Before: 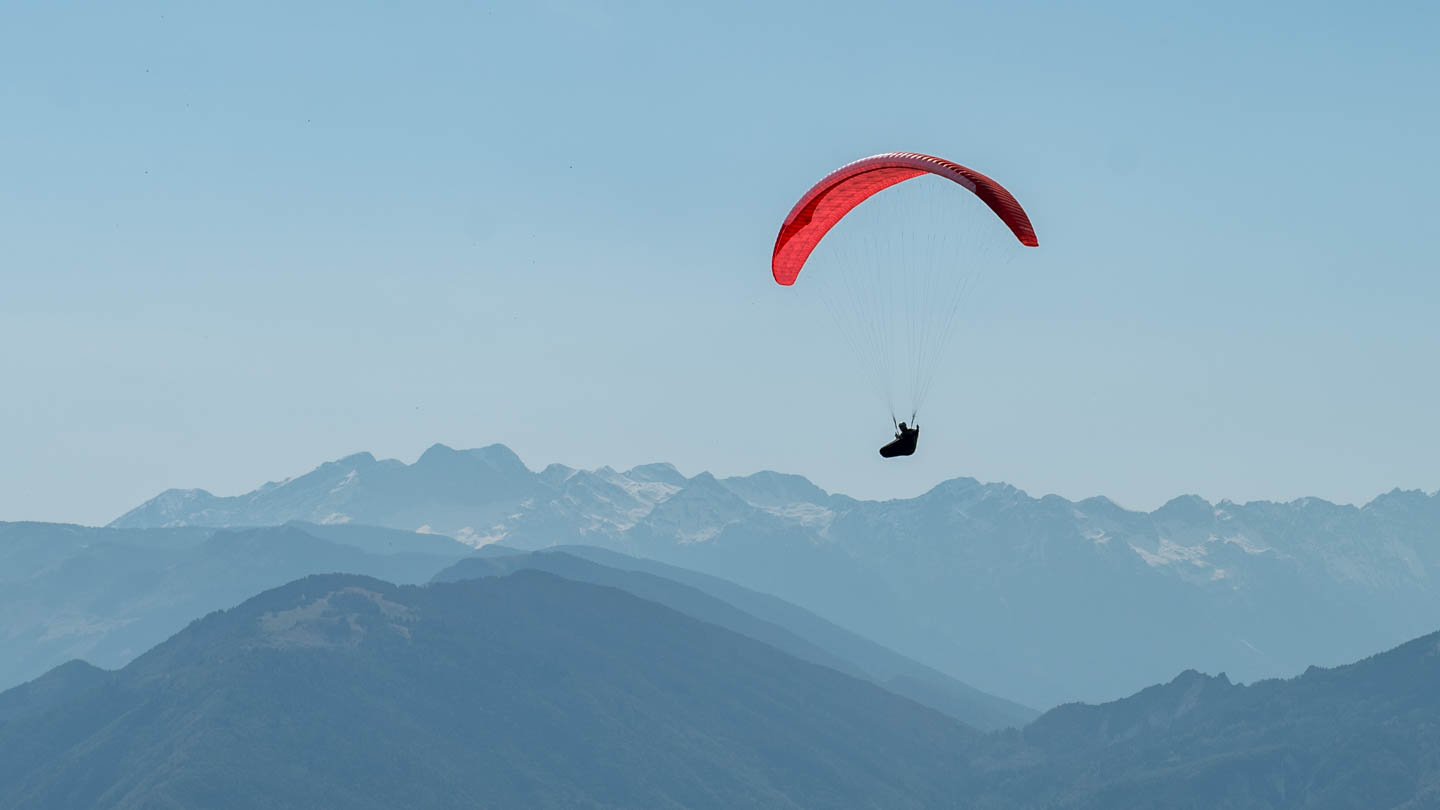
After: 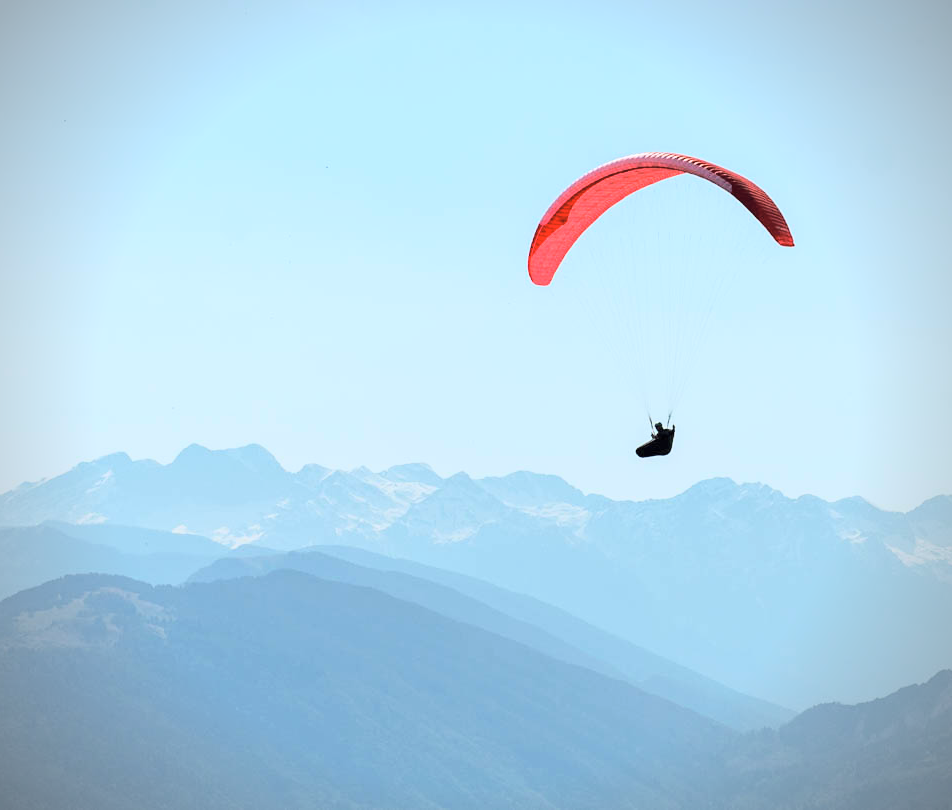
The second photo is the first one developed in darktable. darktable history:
vignetting: unbound false
crop: left 16.947%, right 16.917%
contrast brightness saturation: brightness 0.151
base curve: curves: ch0 [(0, 0) (0.028, 0.03) (0.121, 0.232) (0.46, 0.748) (0.859, 0.968) (1, 1)]
